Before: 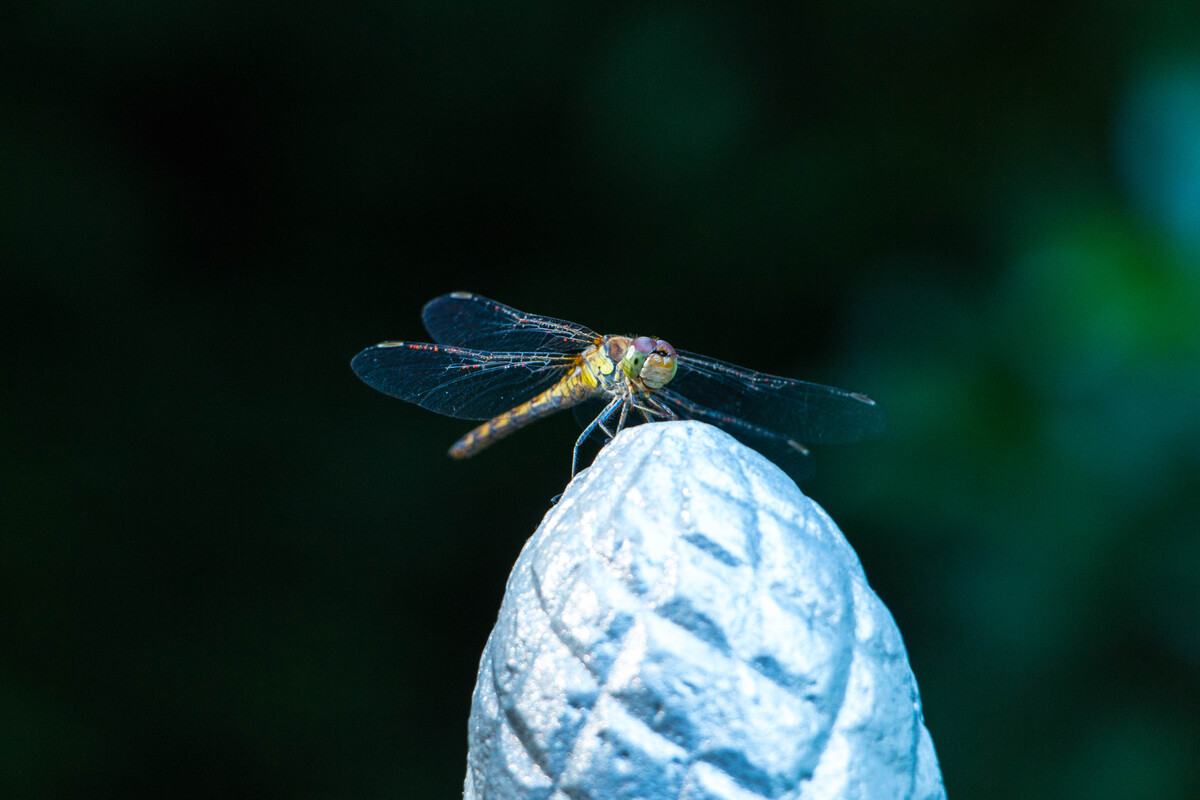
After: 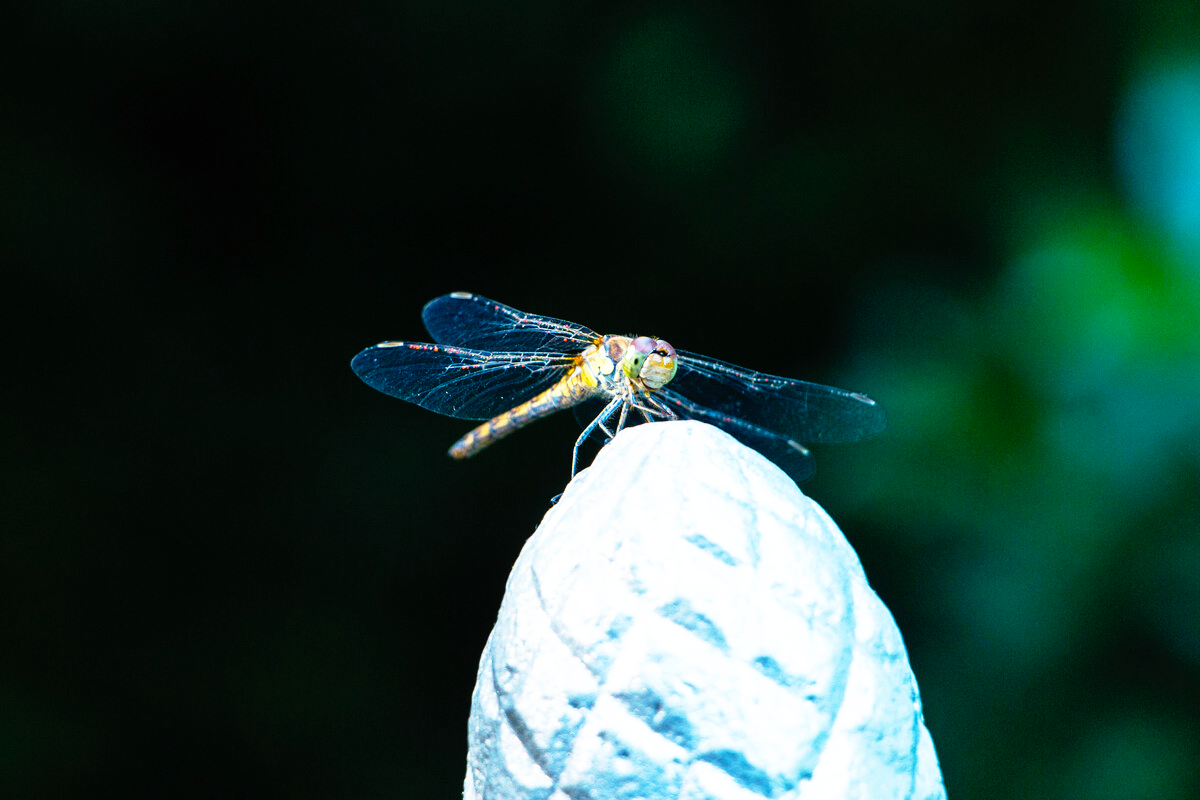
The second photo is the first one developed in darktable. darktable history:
base curve: curves: ch0 [(0, 0) (0.012, 0.01) (0.073, 0.168) (0.31, 0.711) (0.645, 0.957) (1, 1)], exposure shift 0.01, preserve colors none
color zones: curves: ch0 [(0, 0.5) (0.143, 0.5) (0.286, 0.5) (0.429, 0.5) (0.571, 0.5) (0.714, 0.476) (0.857, 0.5) (1, 0.5)]; ch2 [(0, 0.5) (0.143, 0.5) (0.286, 0.5) (0.429, 0.5) (0.571, 0.5) (0.714, 0.487) (0.857, 0.5) (1, 0.5)]
